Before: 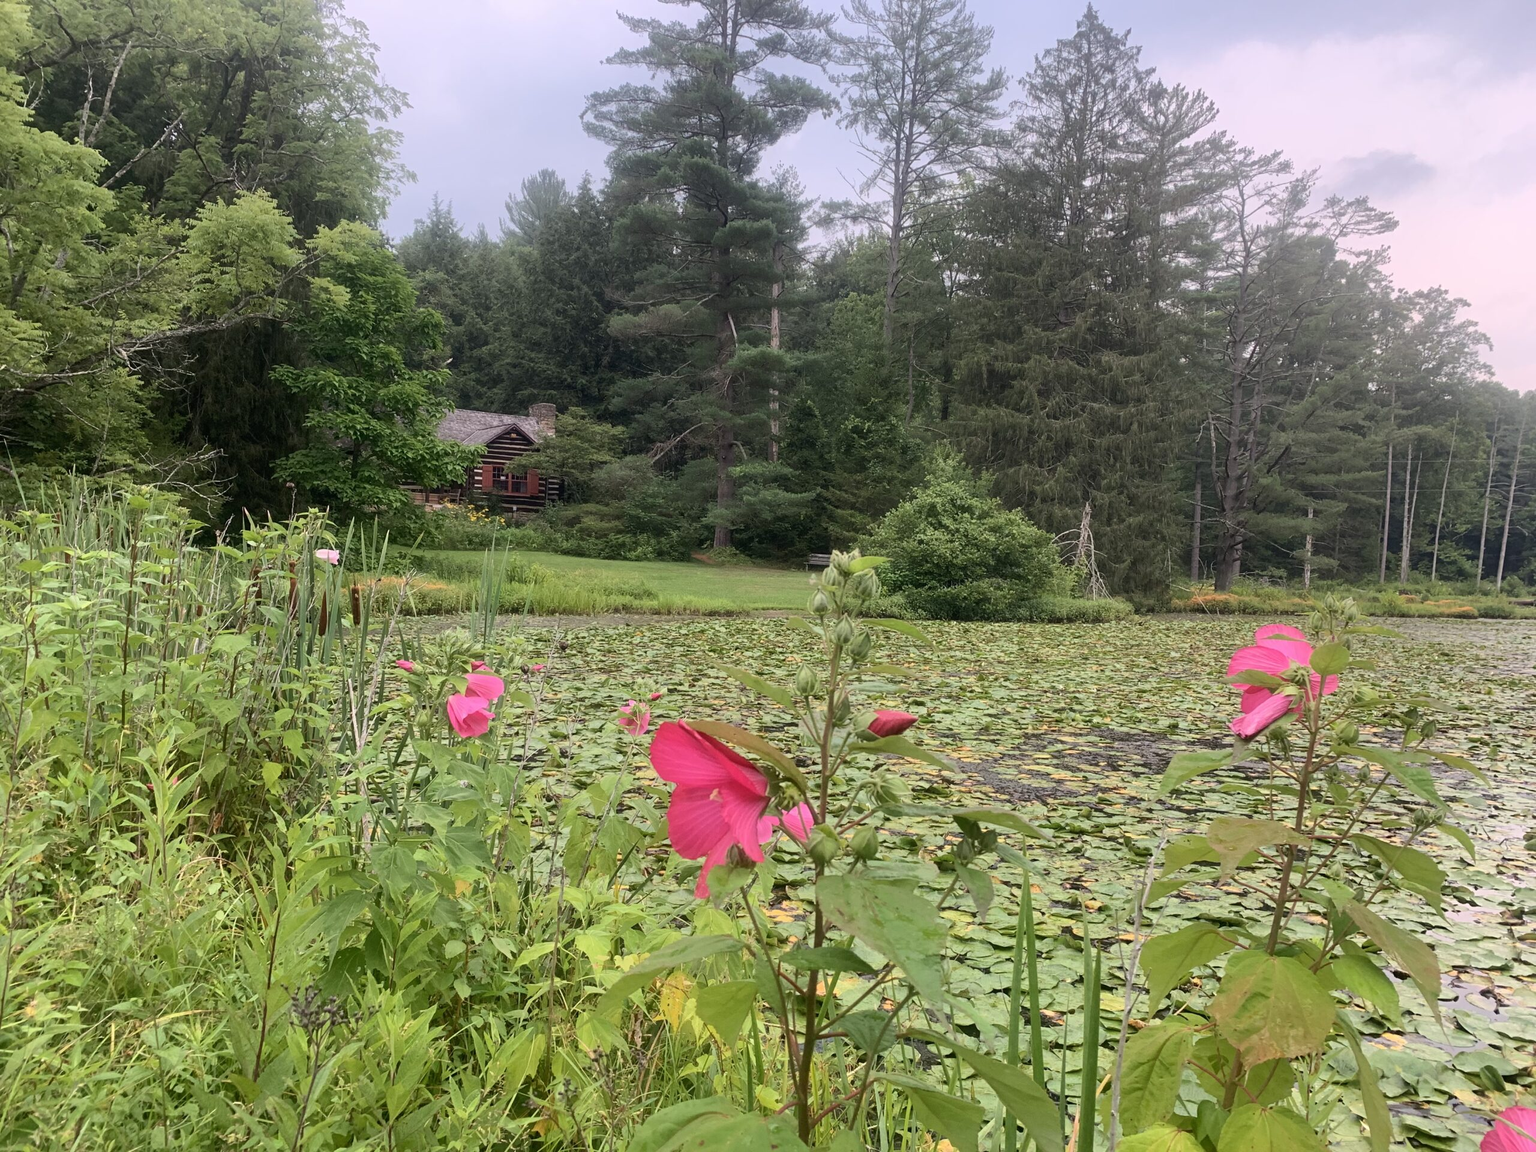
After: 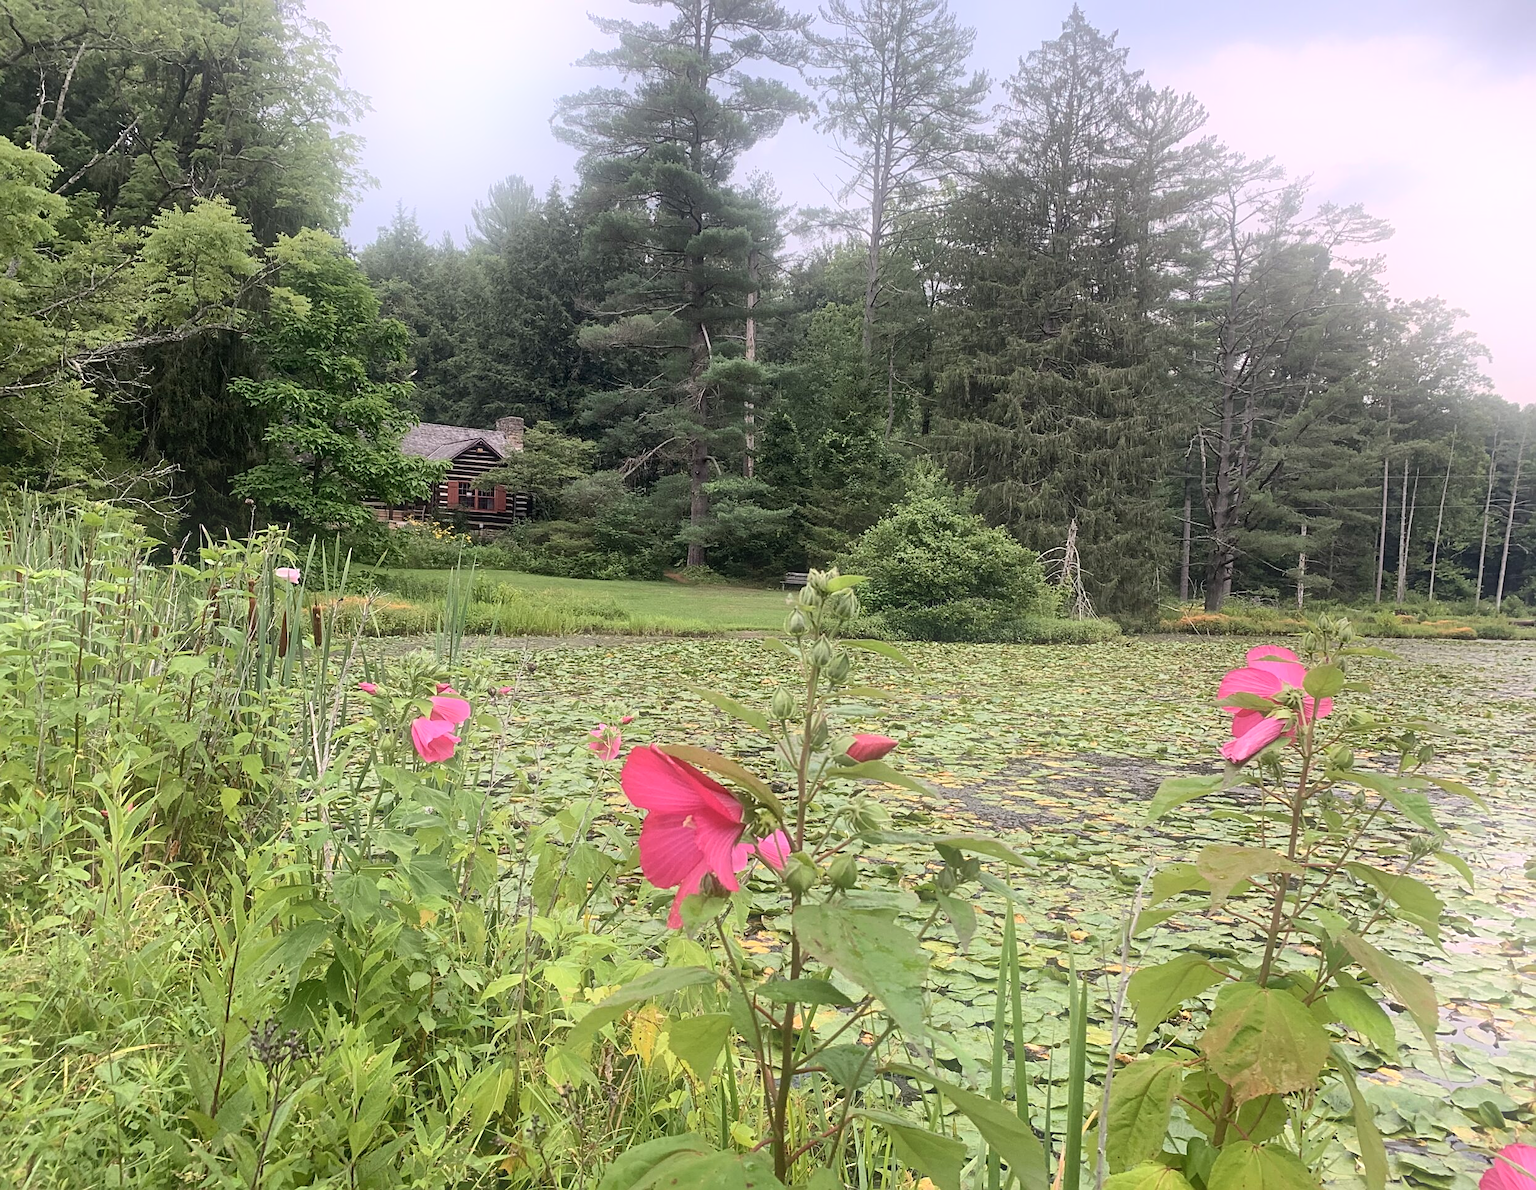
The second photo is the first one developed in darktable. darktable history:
exposure: exposure -0.01 EV, compensate highlight preservation false
local contrast: mode bilateral grid, contrast 20, coarseness 50, detail 120%, midtone range 0.2
shadows and highlights: soften with gaussian
bloom: on, module defaults
crop and rotate: left 3.238%
sharpen: on, module defaults
